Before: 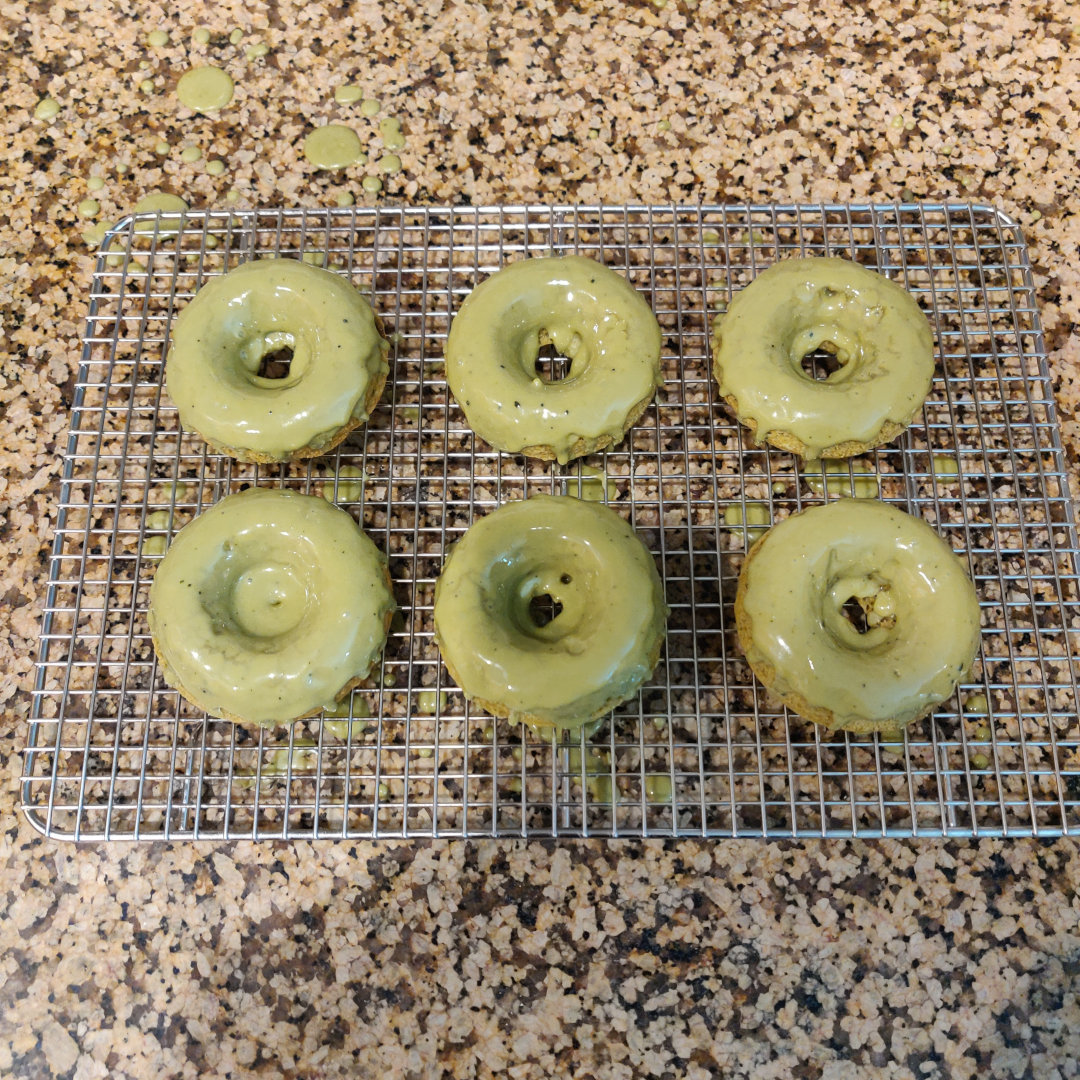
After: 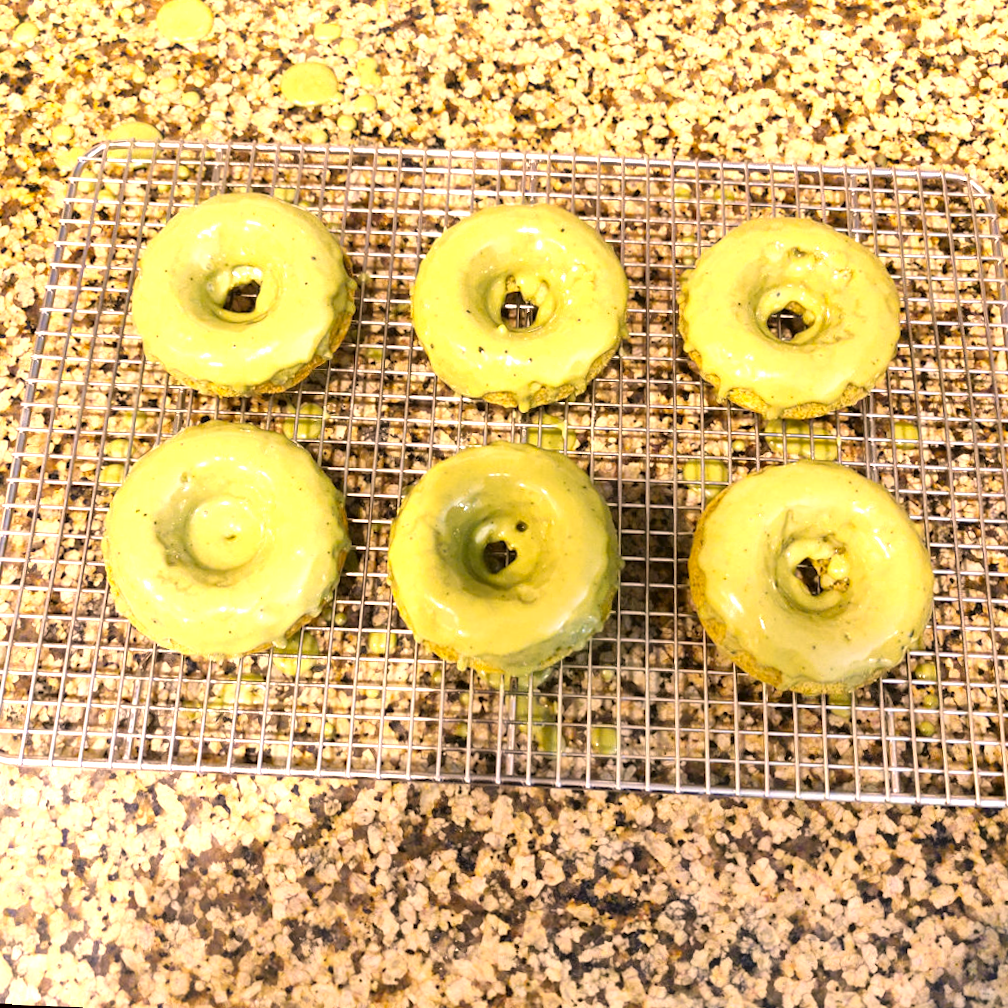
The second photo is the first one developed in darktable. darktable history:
white balance: red 0.924, blue 1.095
rotate and perspective: rotation 0.8°, automatic cropping off
exposure: black level correction 0, exposure 1.2 EV, compensate highlight preservation false
contrast brightness saturation: saturation -0.04
crop and rotate: angle -1.96°, left 3.097%, top 4.154%, right 1.586%, bottom 0.529%
color correction: highlights a* 17.94, highlights b* 35.39, shadows a* 1.48, shadows b* 6.42, saturation 1.01
